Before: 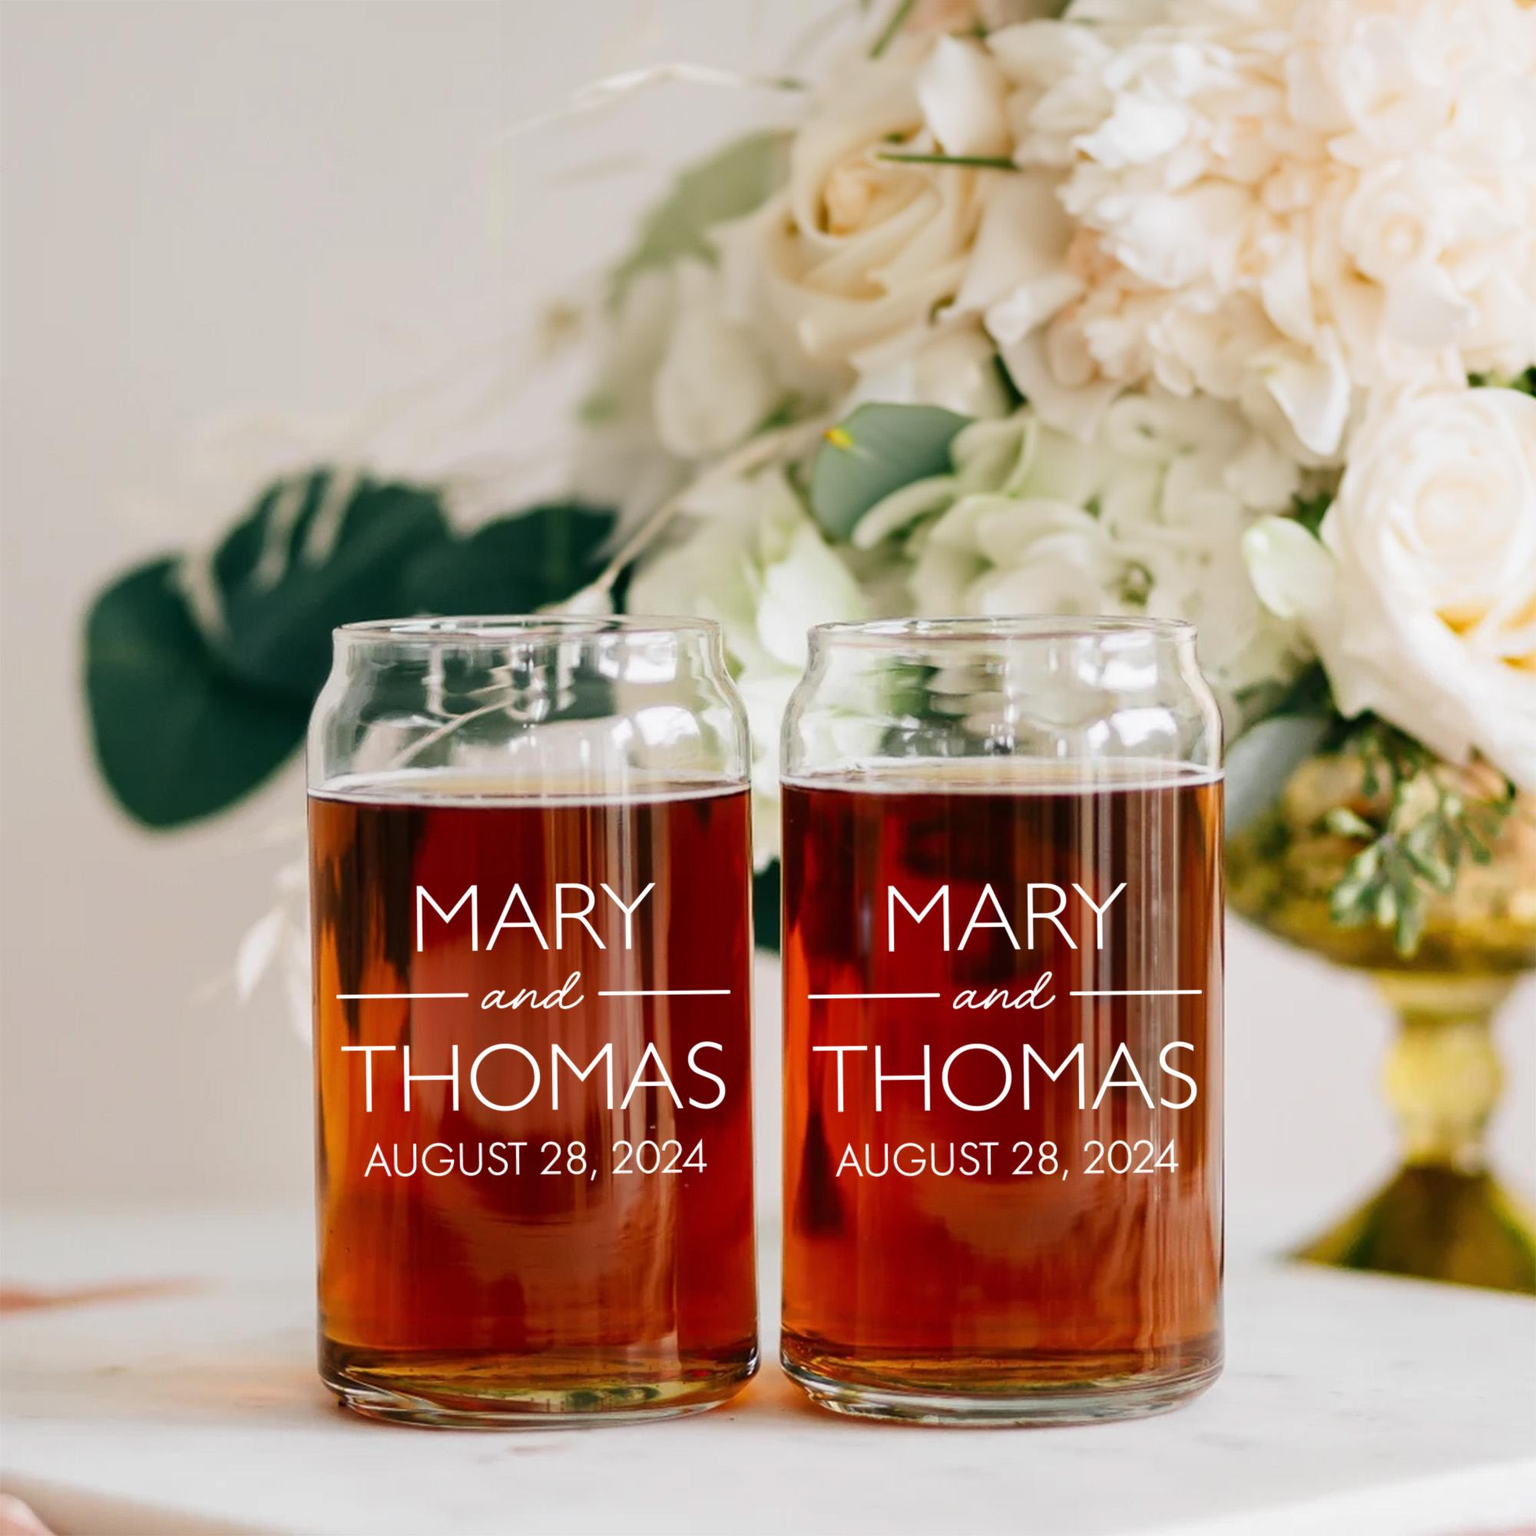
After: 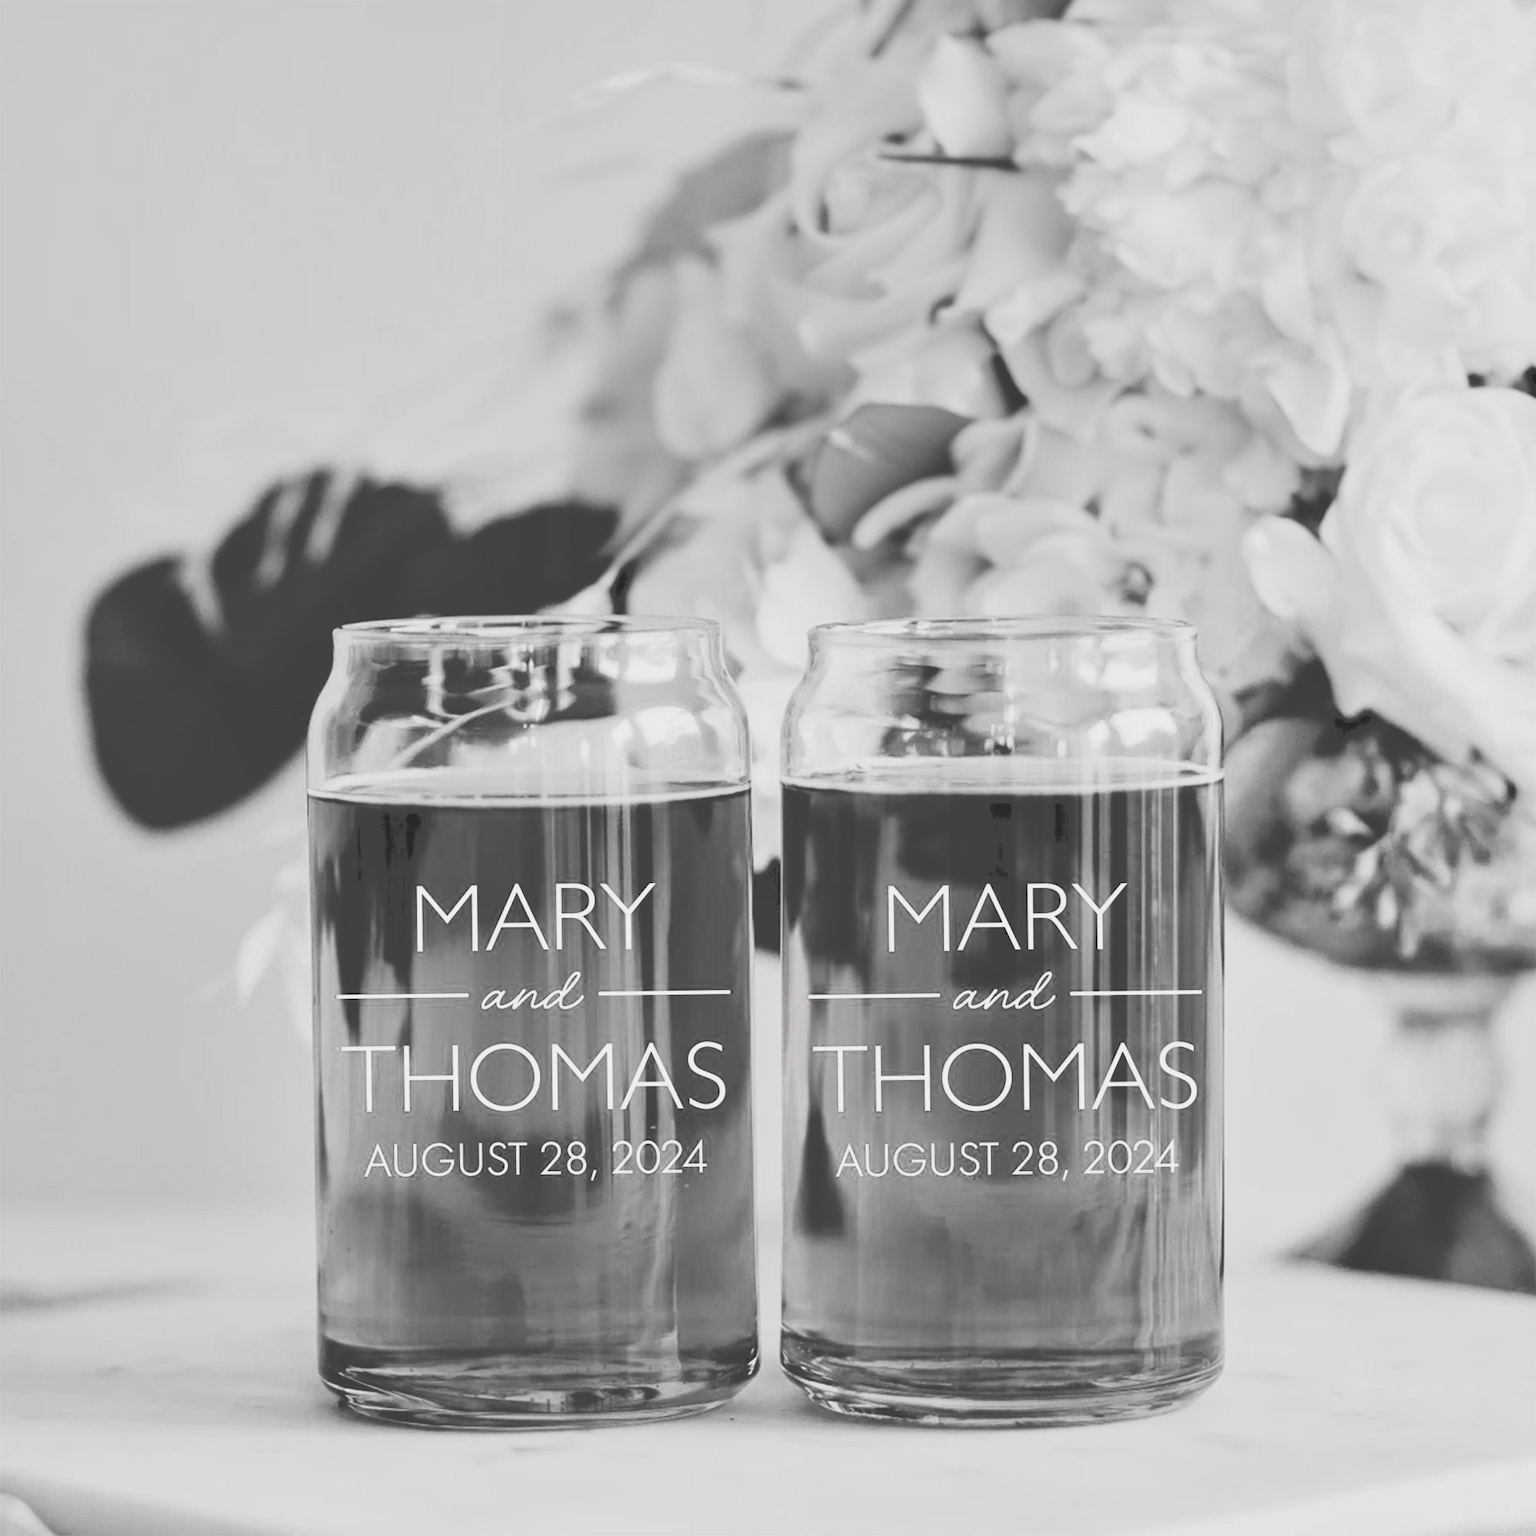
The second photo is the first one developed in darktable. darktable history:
filmic rgb: black relative exposure -5.02 EV, white relative exposure 3.21 EV, hardness 3.42, contrast 1.194, highlights saturation mix -48.78%, color science v4 (2020)
shadows and highlights: shadows 29.61, highlights -30.49, low approximation 0.01, soften with gaussian
tone curve: curves: ch0 [(0, 0) (0.003, 0.273) (0.011, 0.276) (0.025, 0.276) (0.044, 0.28) (0.069, 0.283) (0.1, 0.288) (0.136, 0.293) (0.177, 0.302) (0.224, 0.321) (0.277, 0.349) (0.335, 0.393) (0.399, 0.448) (0.468, 0.51) (0.543, 0.589) (0.623, 0.677) (0.709, 0.761) (0.801, 0.839) (0.898, 0.909) (1, 1)], color space Lab, independent channels, preserve colors none
